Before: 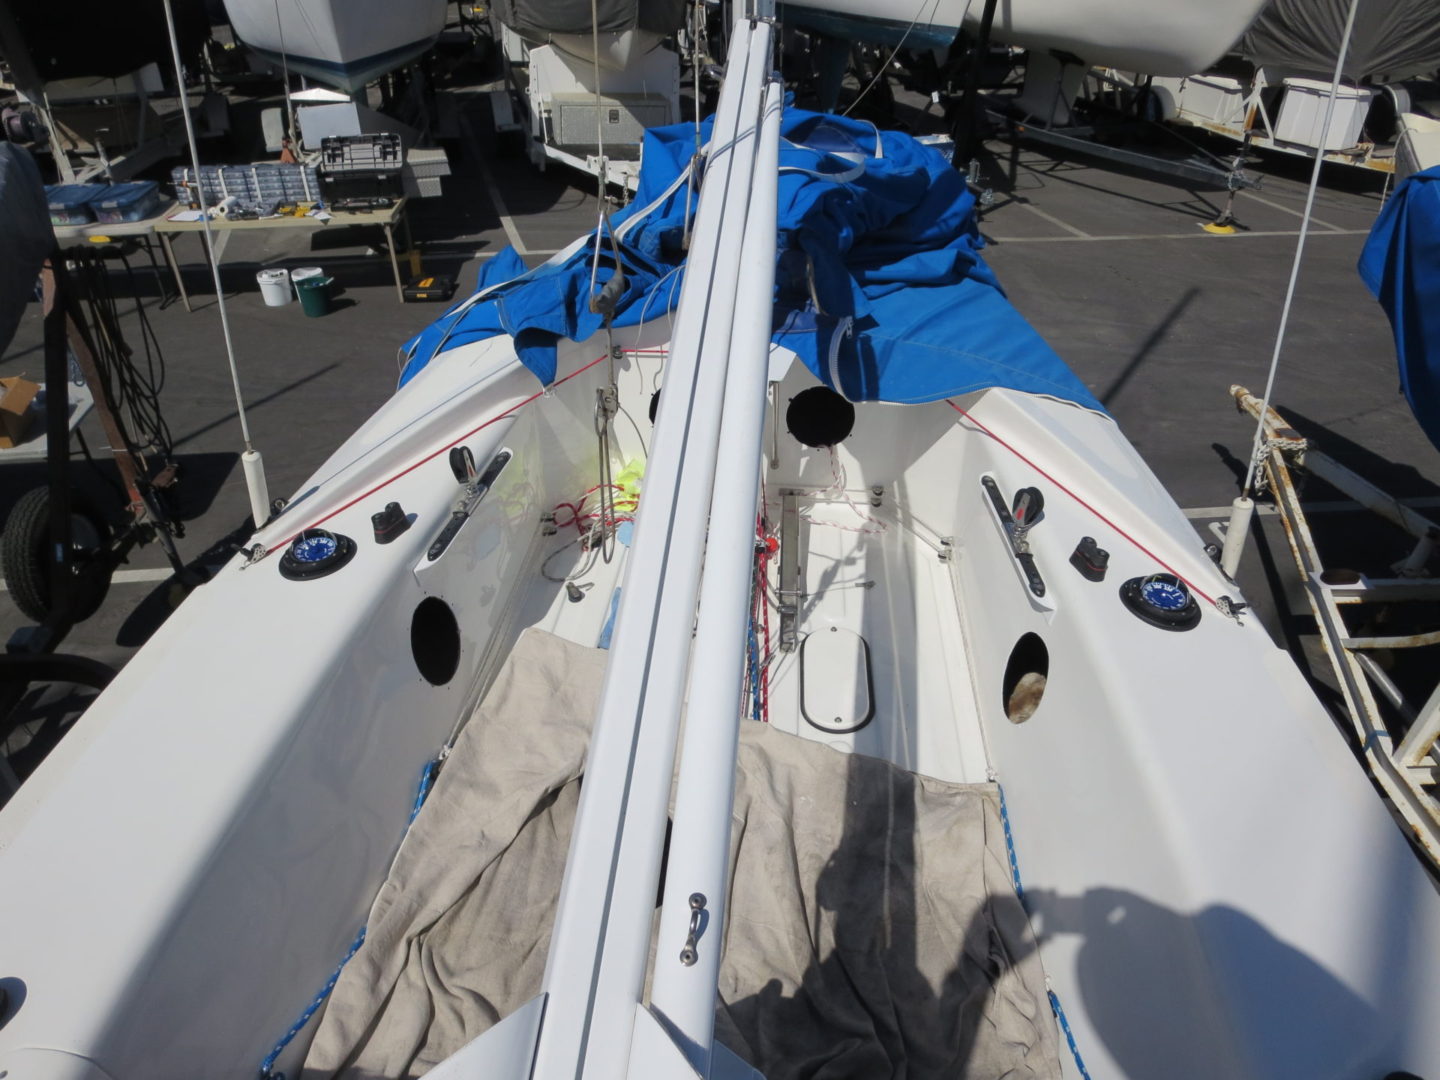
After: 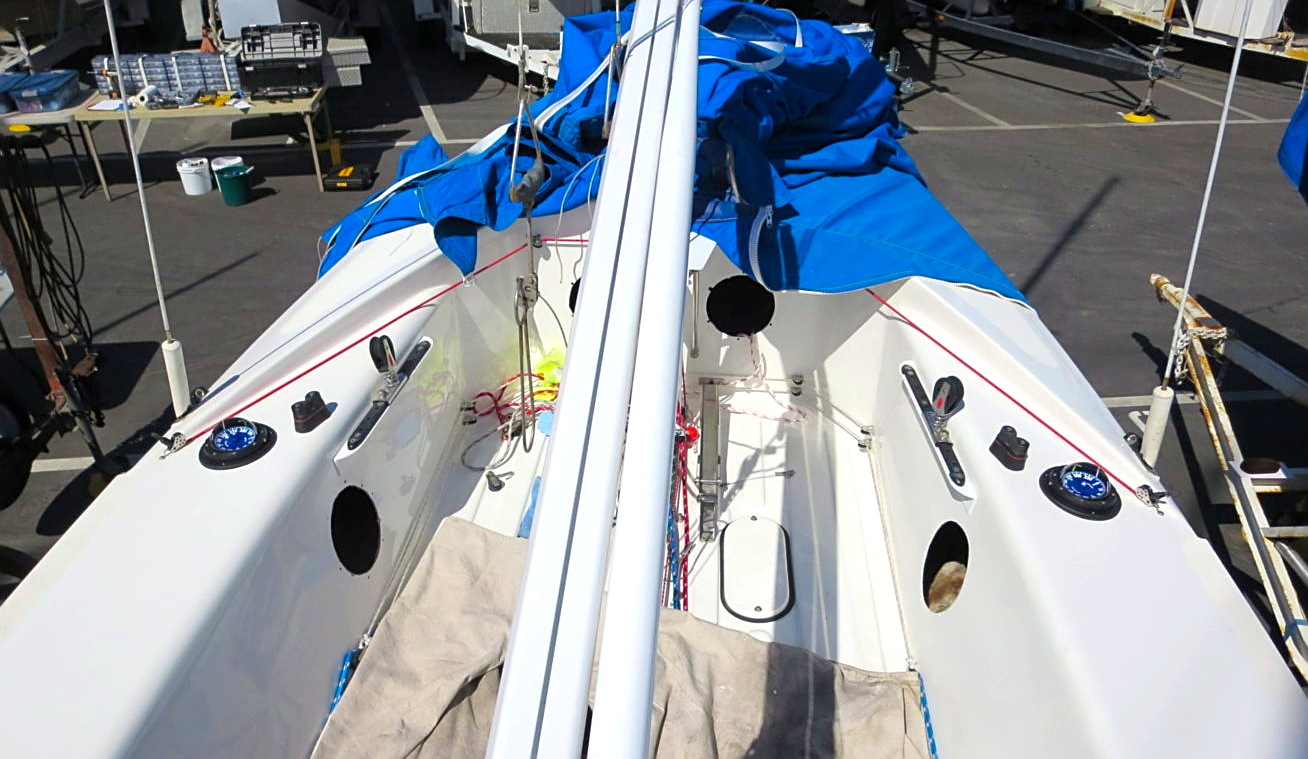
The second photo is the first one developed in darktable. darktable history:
exposure: black level correction 0.001, exposure 0.5 EV, compensate exposure bias true, compensate highlight preservation false
color balance rgb: perceptual saturation grading › global saturation 30%, global vibrance 20%
crop: left 5.596%, top 10.314%, right 3.534%, bottom 19.395%
sharpen: on, module defaults
